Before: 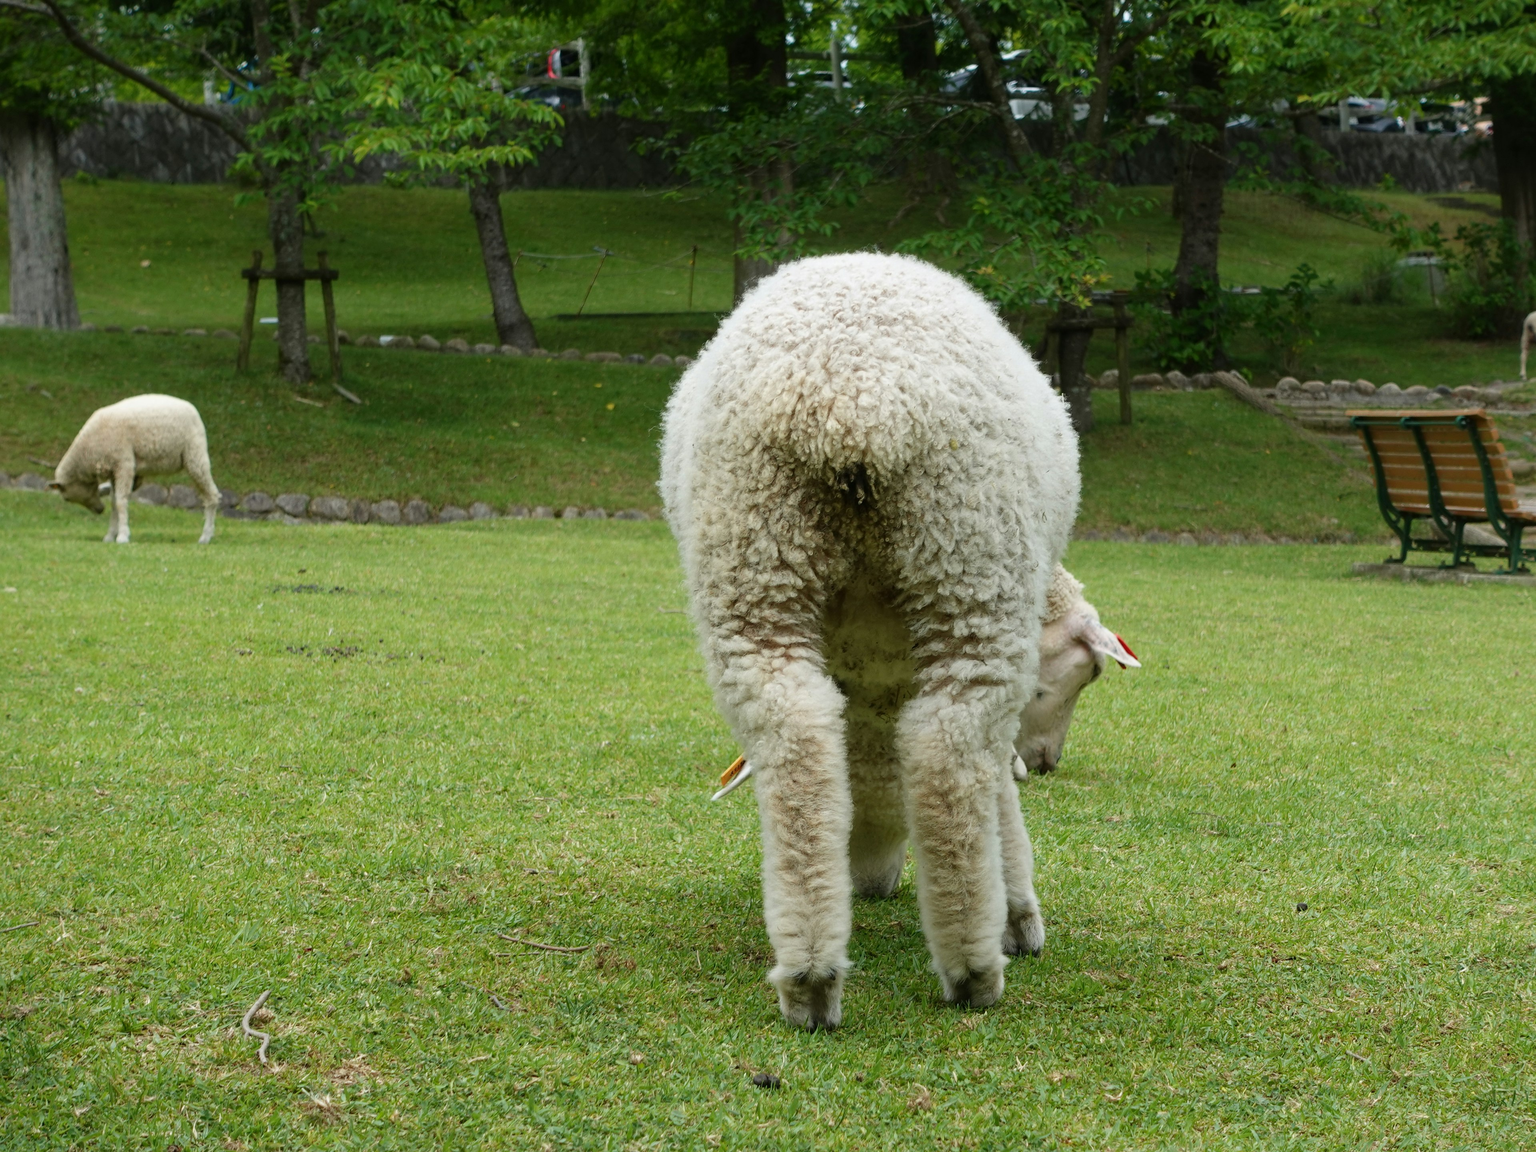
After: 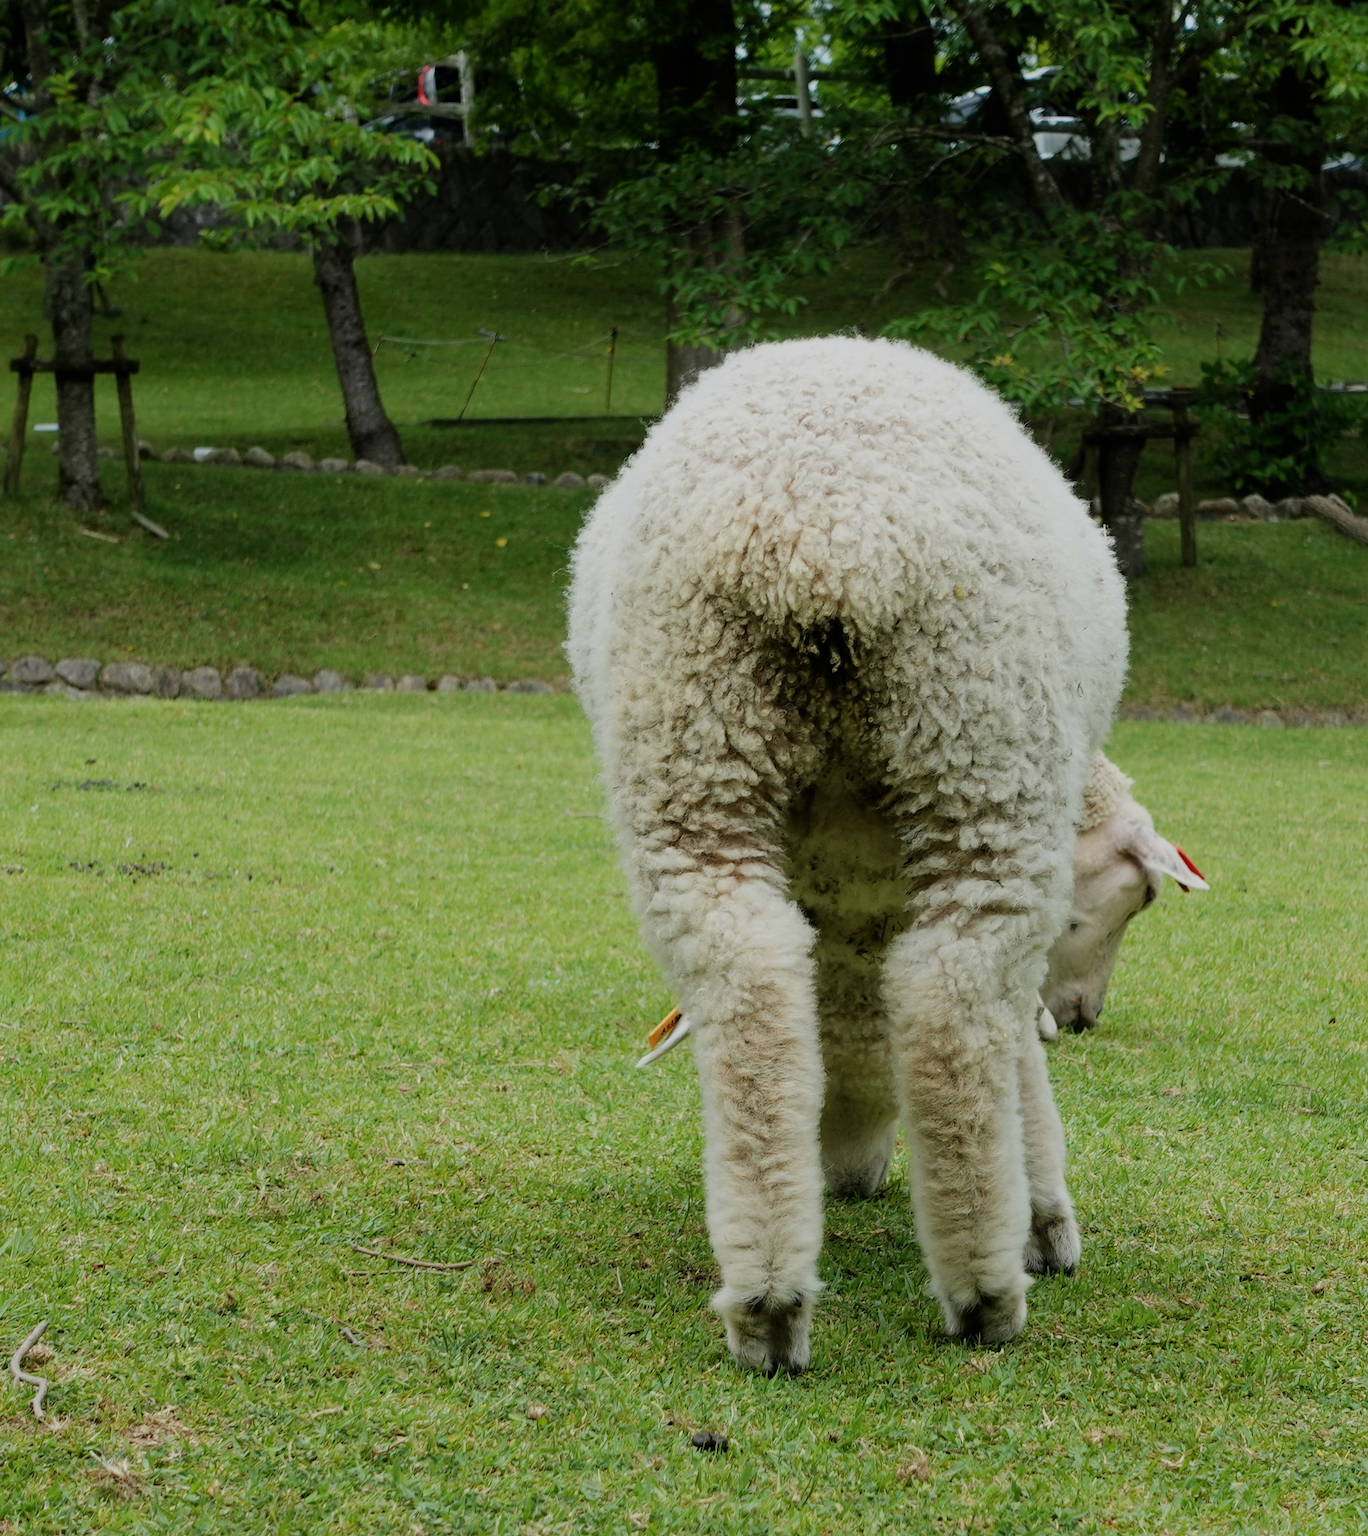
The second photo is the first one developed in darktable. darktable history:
crop and rotate: left 15.285%, right 17.914%
filmic rgb: black relative exposure -7.65 EV, white relative exposure 4.56 EV, hardness 3.61
exposure: compensate highlight preservation false
